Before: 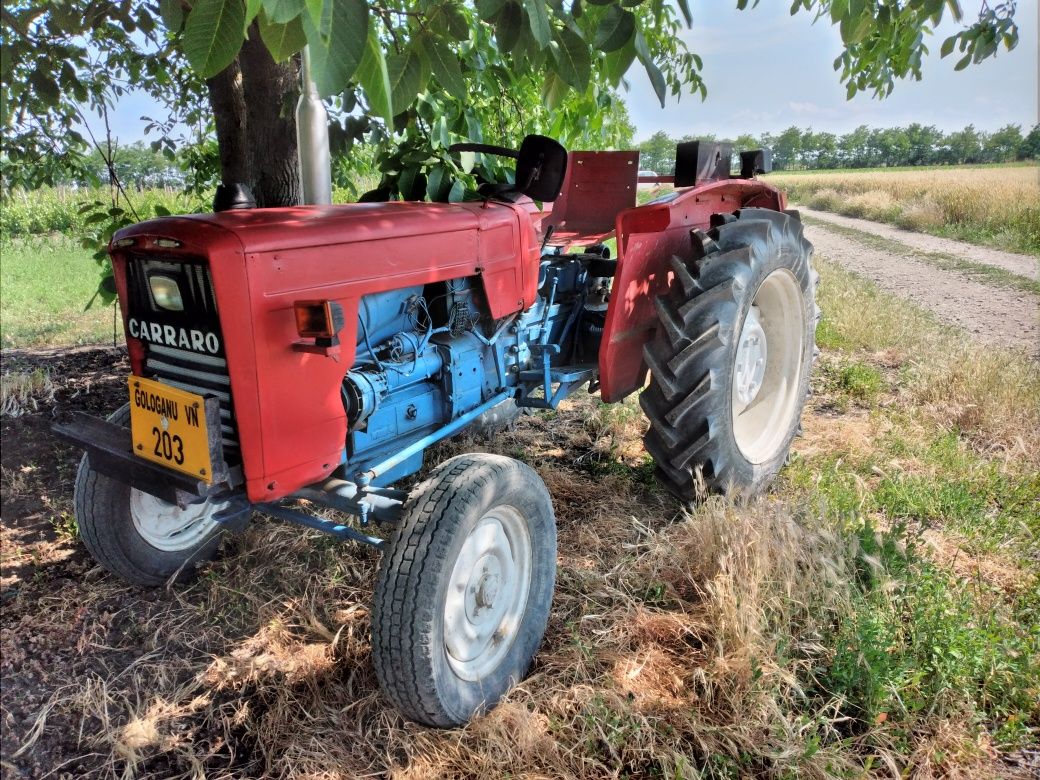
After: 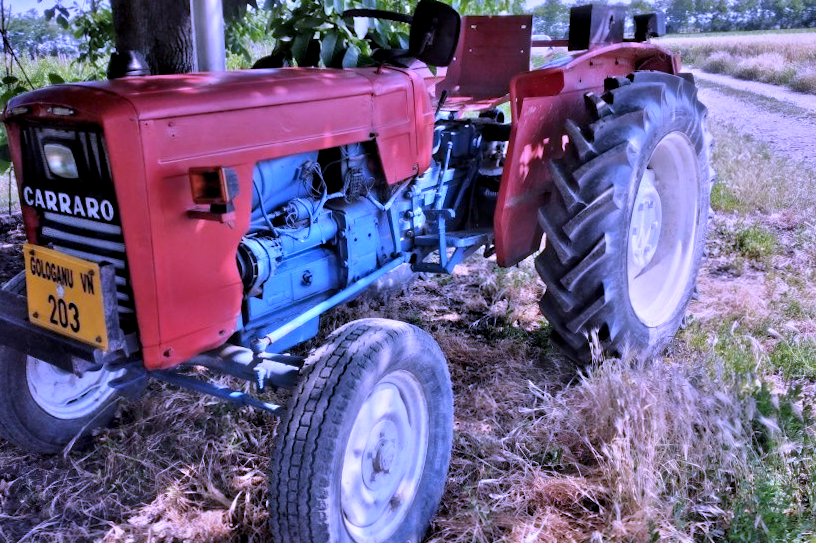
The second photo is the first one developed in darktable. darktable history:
white balance: red 0.98, blue 1.61
contrast equalizer: y [[0.5, 0.5, 0.544, 0.569, 0.5, 0.5], [0.5 ×6], [0.5 ×6], [0 ×6], [0 ×6]]
crop: left 9.712%, top 16.928%, right 10.845%, bottom 12.332%
color correction: highlights b* 3
exposure: exposure -0.293 EV, compensate highlight preservation false
rotate and perspective: rotation -0.45°, automatic cropping original format, crop left 0.008, crop right 0.992, crop top 0.012, crop bottom 0.988
levels: mode automatic, black 0.023%, white 99.97%, levels [0.062, 0.494, 0.925]
